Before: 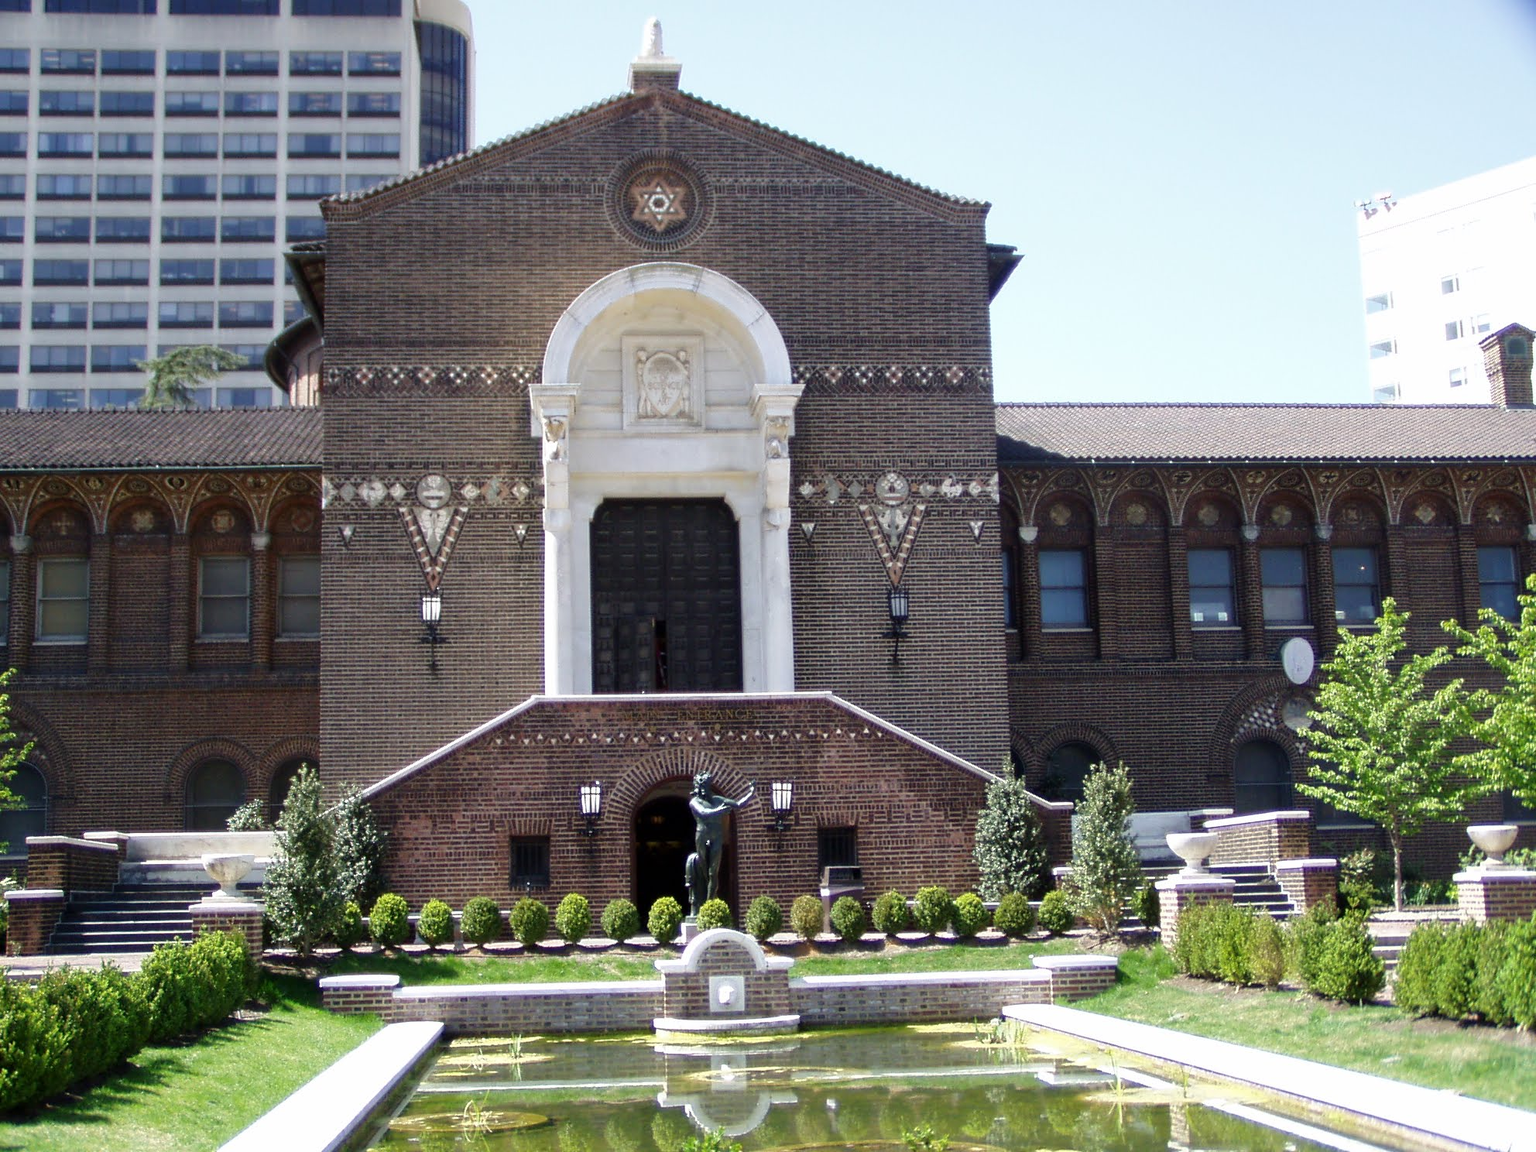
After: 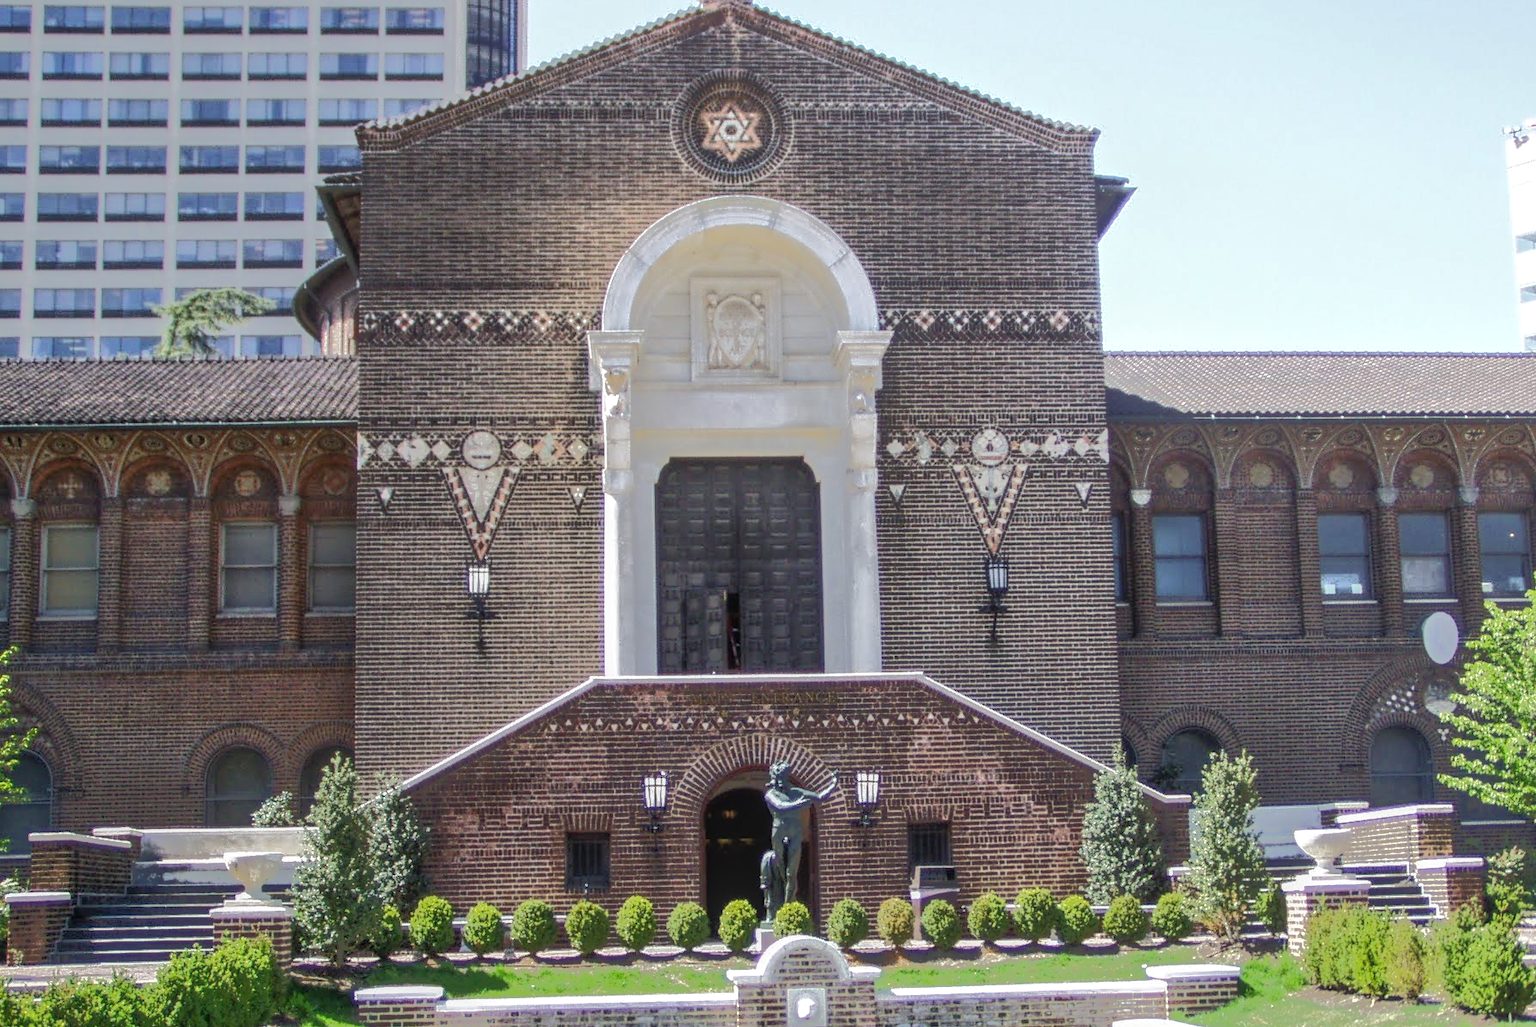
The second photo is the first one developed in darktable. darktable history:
tone equalizer: -7 EV -0.639 EV, -6 EV 1.02 EV, -5 EV -0.466 EV, -4 EV 0.429 EV, -3 EV 0.406 EV, -2 EV 0.158 EV, -1 EV -0.152 EV, +0 EV -0.379 EV, edges refinement/feathering 500, mask exposure compensation -1.57 EV, preserve details guided filter
local contrast: highlights 66%, shadows 33%, detail 166%, midtone range 0.2
crop: top 7.519%, right 9.839%, bottom 12.053%
